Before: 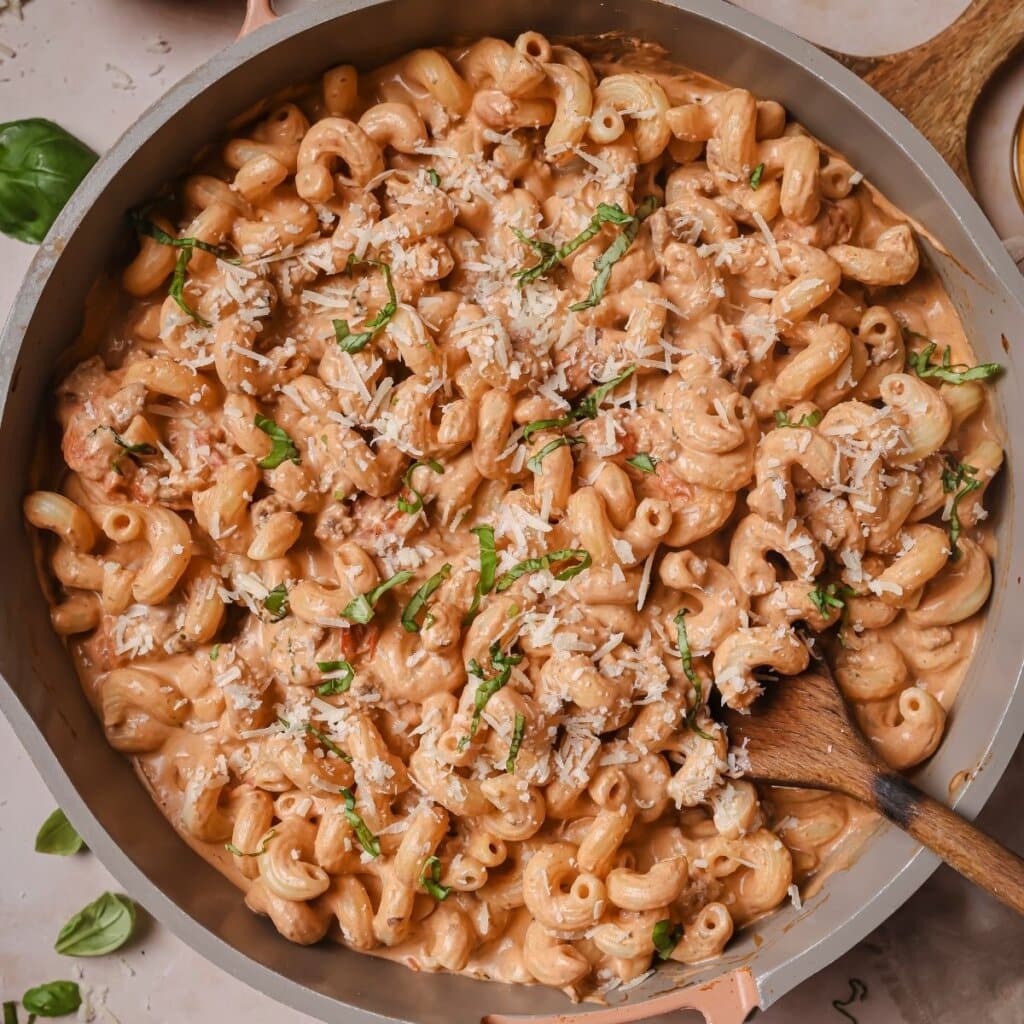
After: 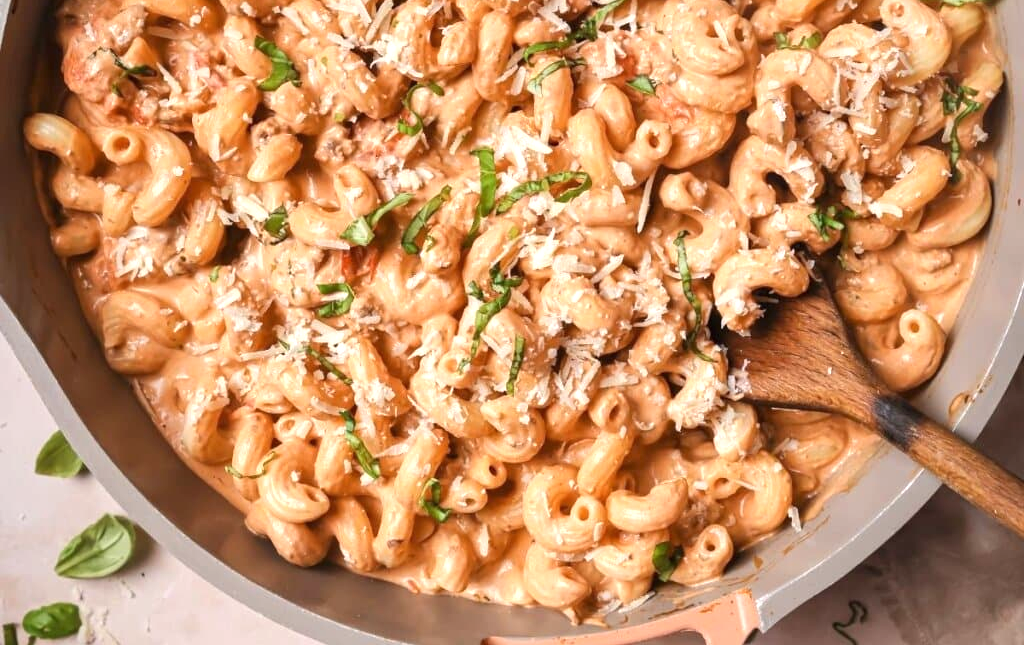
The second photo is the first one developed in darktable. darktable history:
crop and rotate: top 36.981%
exposure: black level correction 0, exposure 0.699 EV, compensate exposure bias true, compensate highlight preservation false
